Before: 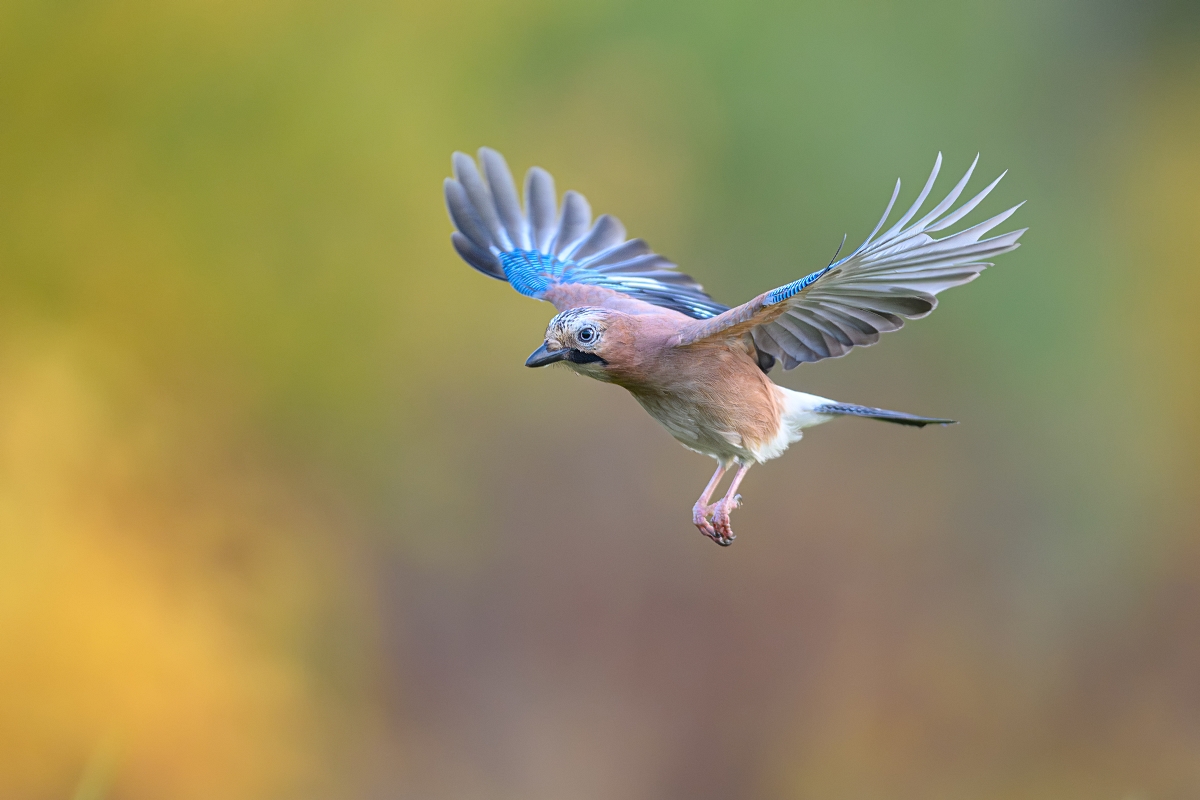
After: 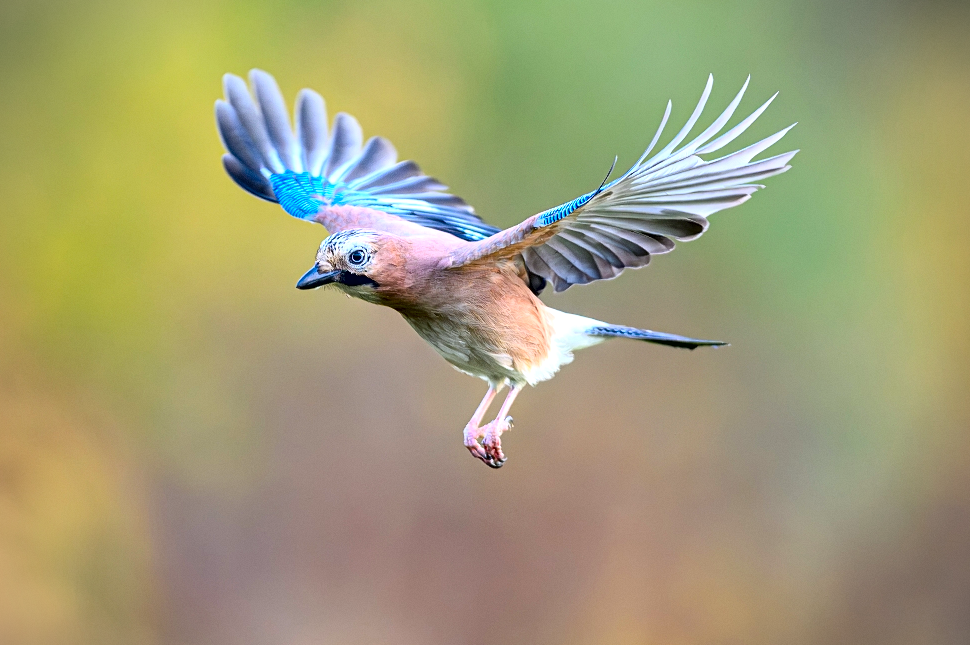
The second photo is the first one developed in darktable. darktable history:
crop: left 19.106%, top 9.763%, right 0.001%, bottom 9.566%
vignetting: fall-off start 89.33%, fall-off radius 44.28%, width/height ratio 1.16
contrast brightness saturation: contrast 0.196, brightness 0.165, saturation 0.221
contrast equalizer: y [[0.6 ×6], [0.55 ×6], [0 ×6], [0 ×6], [0 ×6]]
